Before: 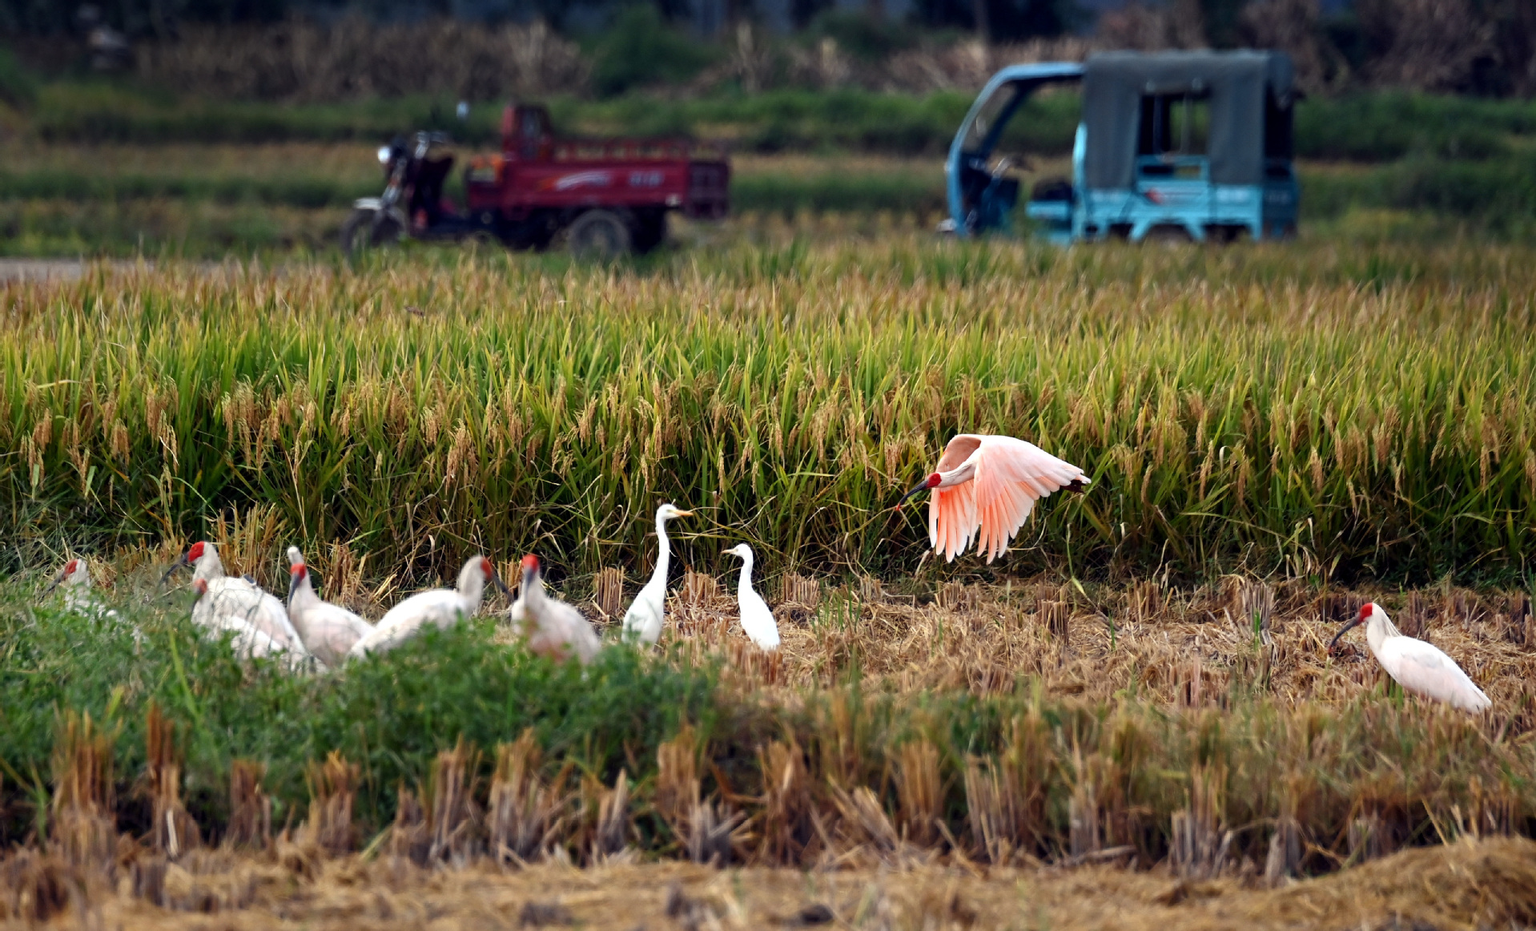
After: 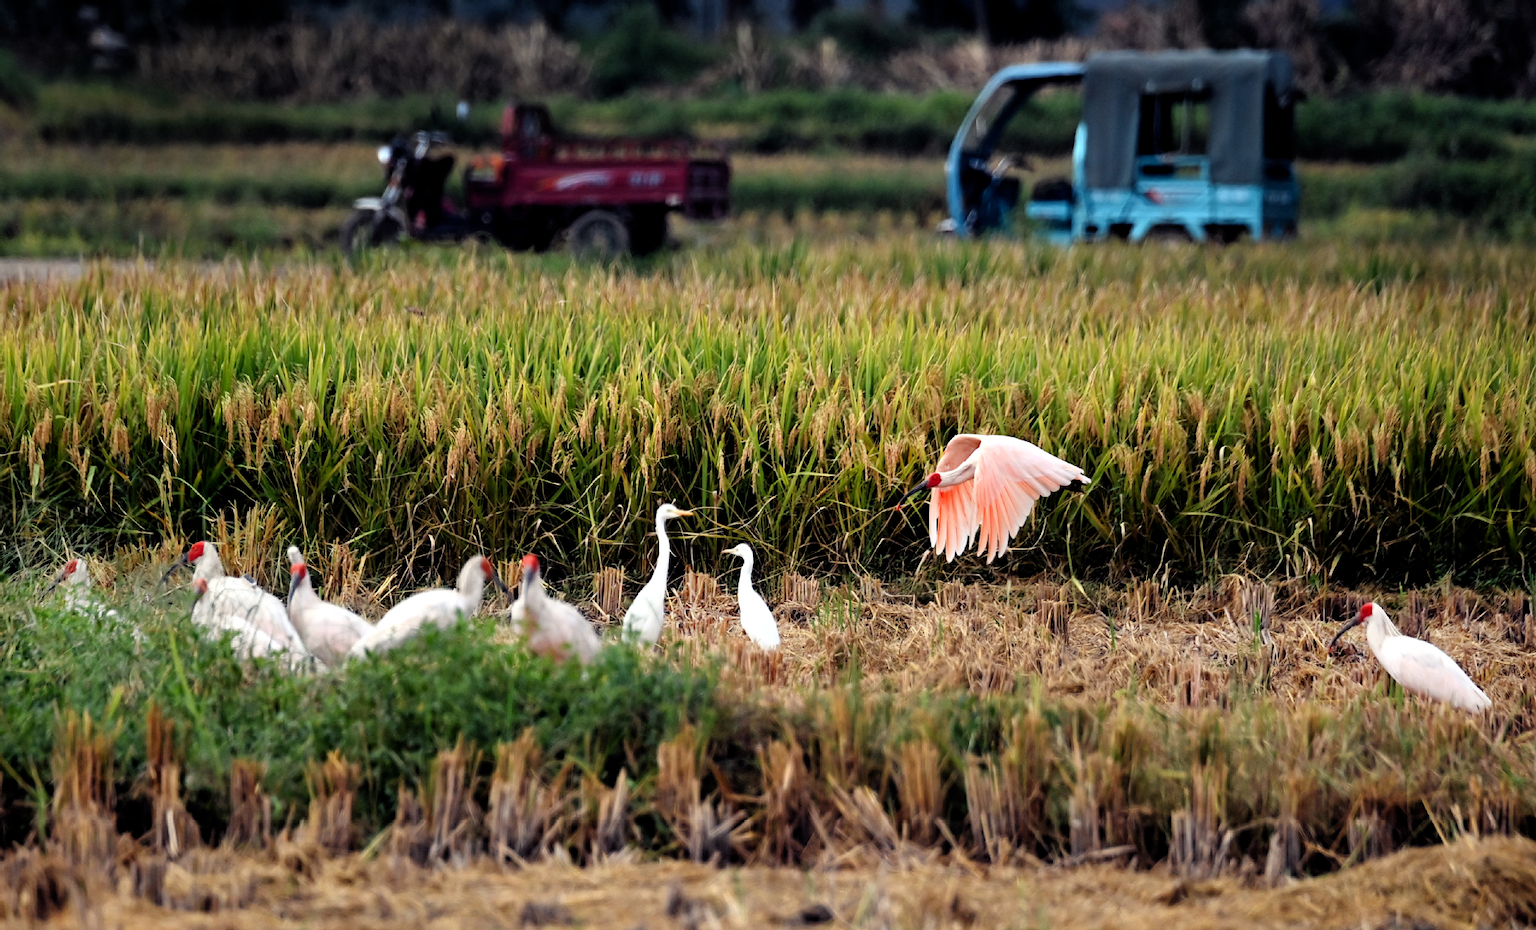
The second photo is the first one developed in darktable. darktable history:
filmic rgb: black relative exposure -5.83 EV, white relative exposure 3.4 EV, hardness 3.68
levels: mode automatic, black 0.023%, white 99.97%, levels [0.062, 0.494, 0.925]
